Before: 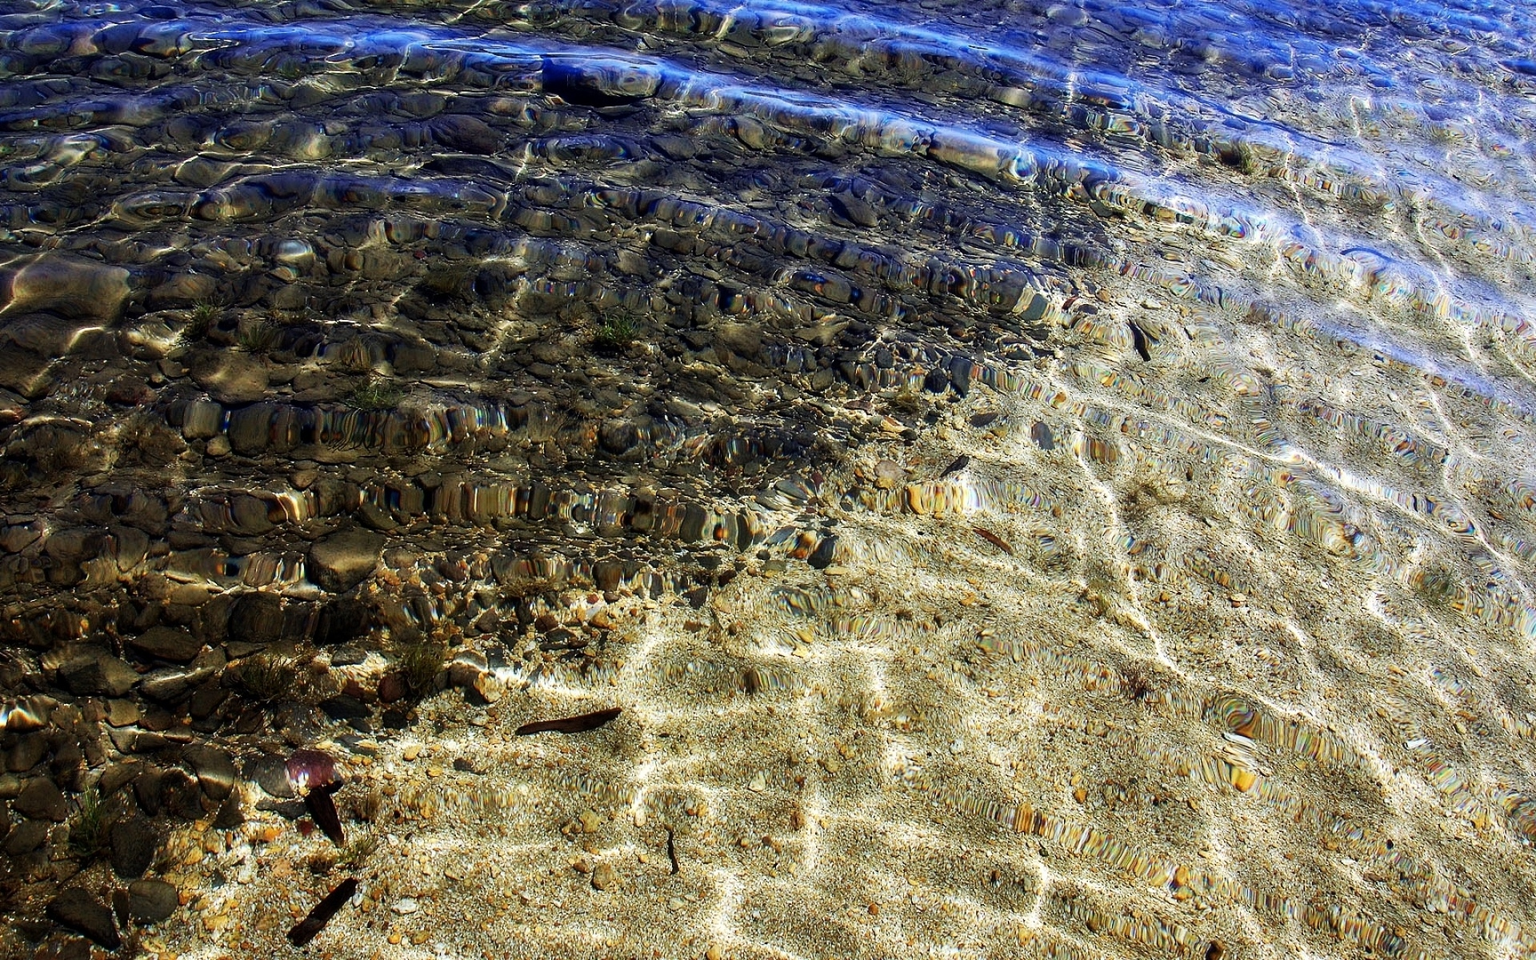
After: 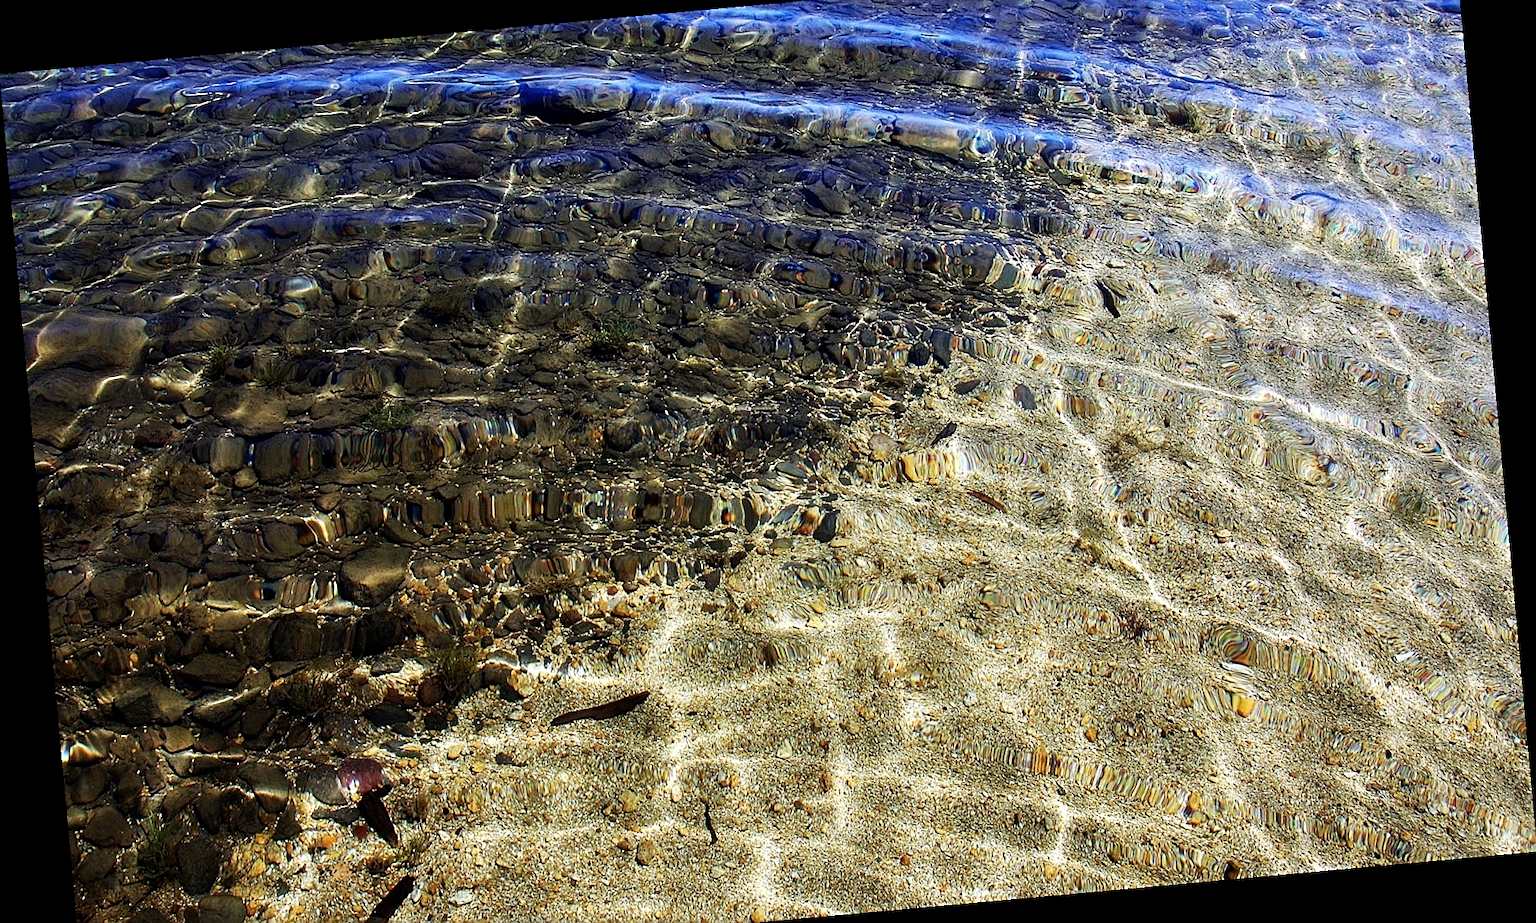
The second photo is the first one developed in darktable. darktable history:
rotate and perspective: rotation -5.2°, automatic cropping off
crop and rotate: top 5.609%, bottom 5.609%
sharpen: on, module defaults
